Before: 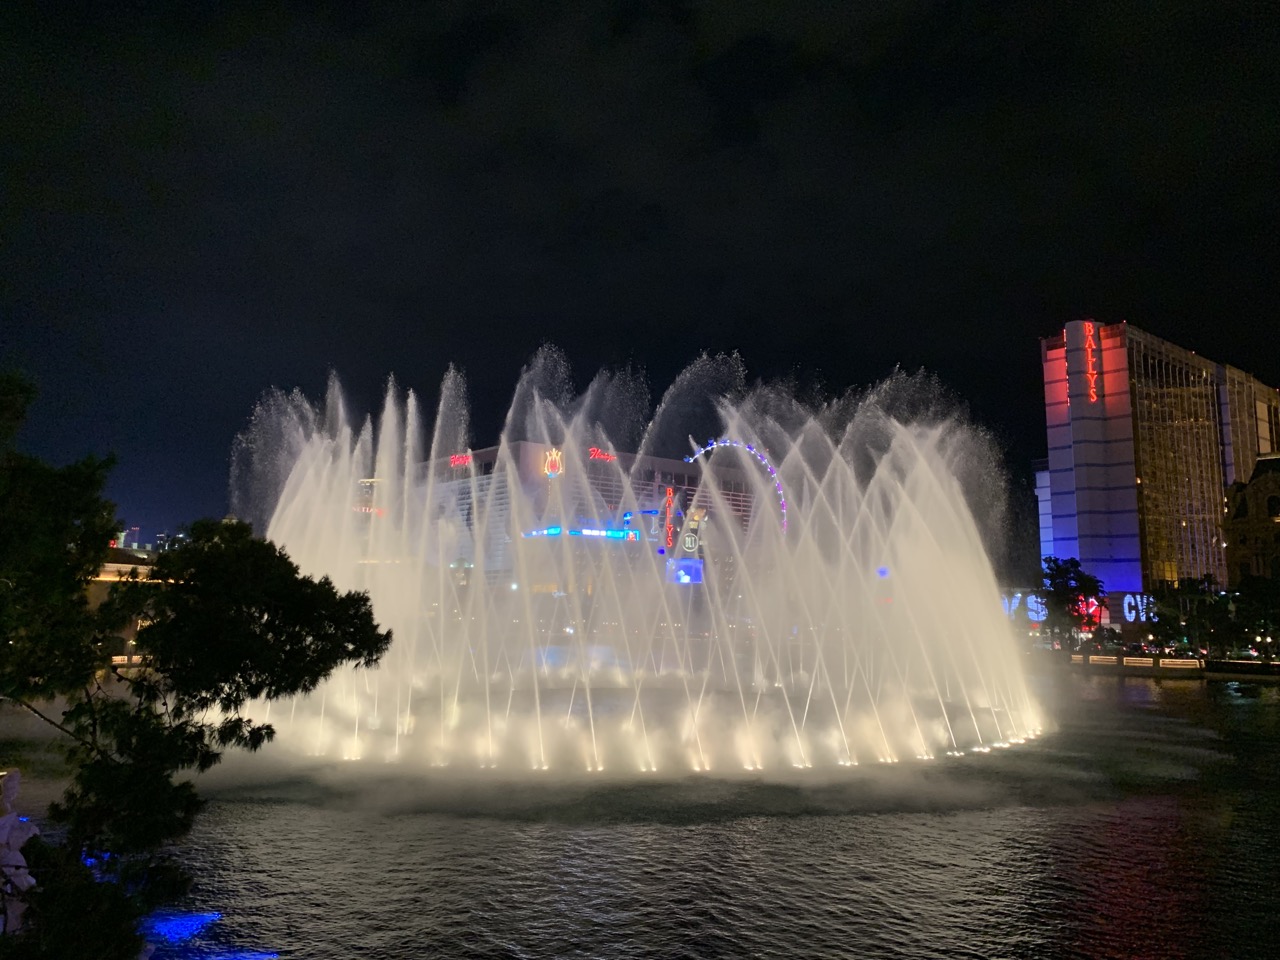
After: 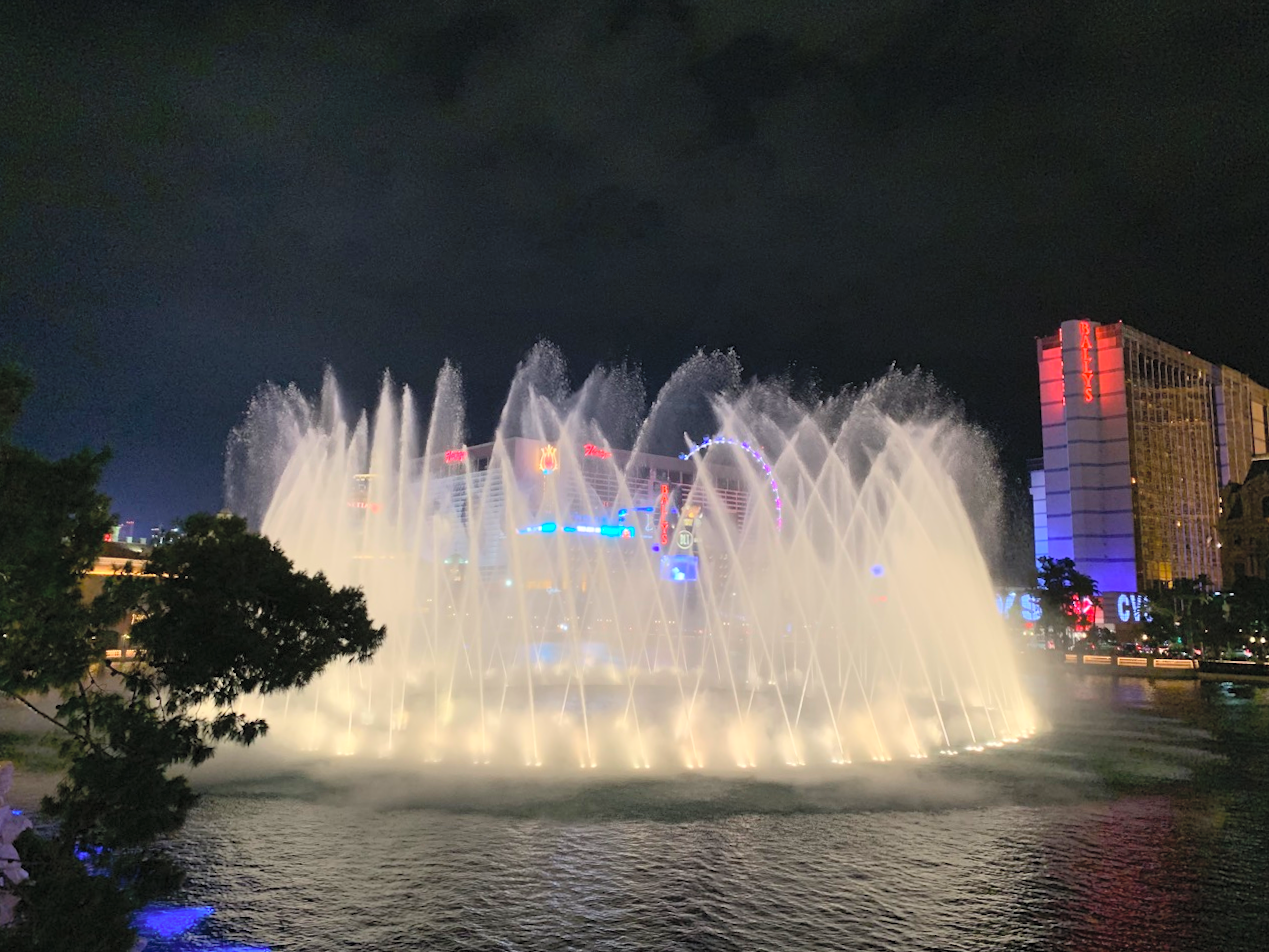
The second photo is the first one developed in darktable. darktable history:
crop and rotate: angle -0.34°
tone equalizer: mask exposure compensation -0.498 EV
contrast brightness saturation: contrast 0.099, brightness 0.298, saturation 0.143
